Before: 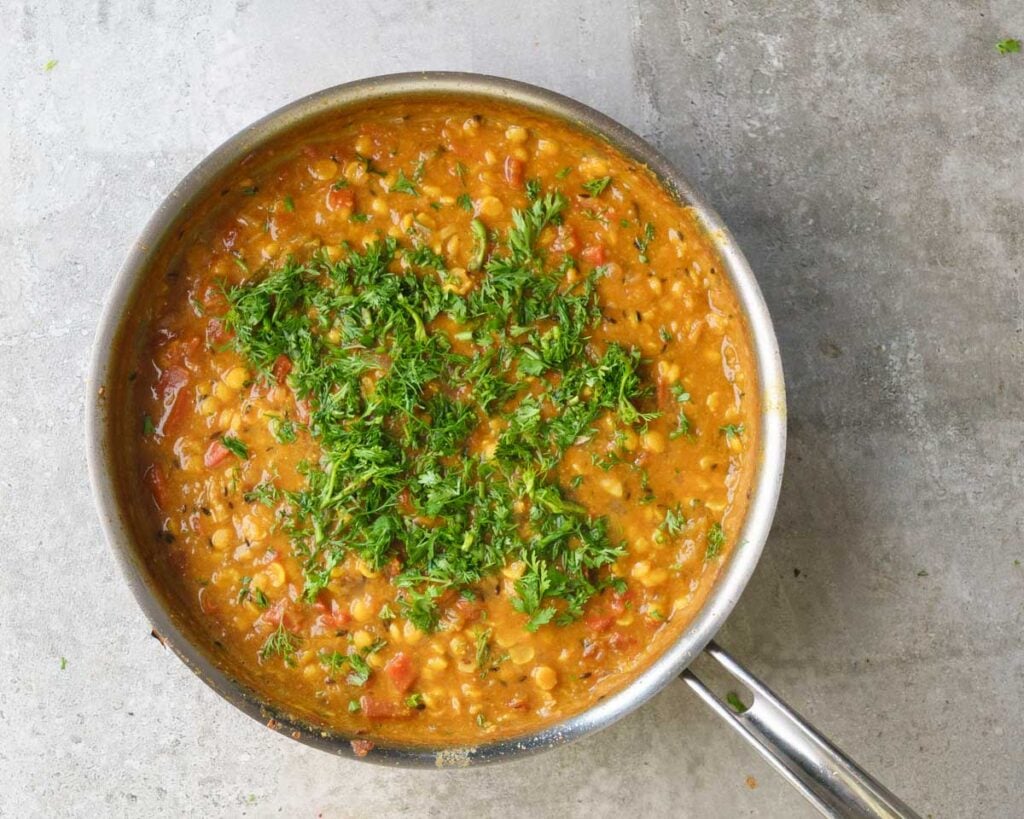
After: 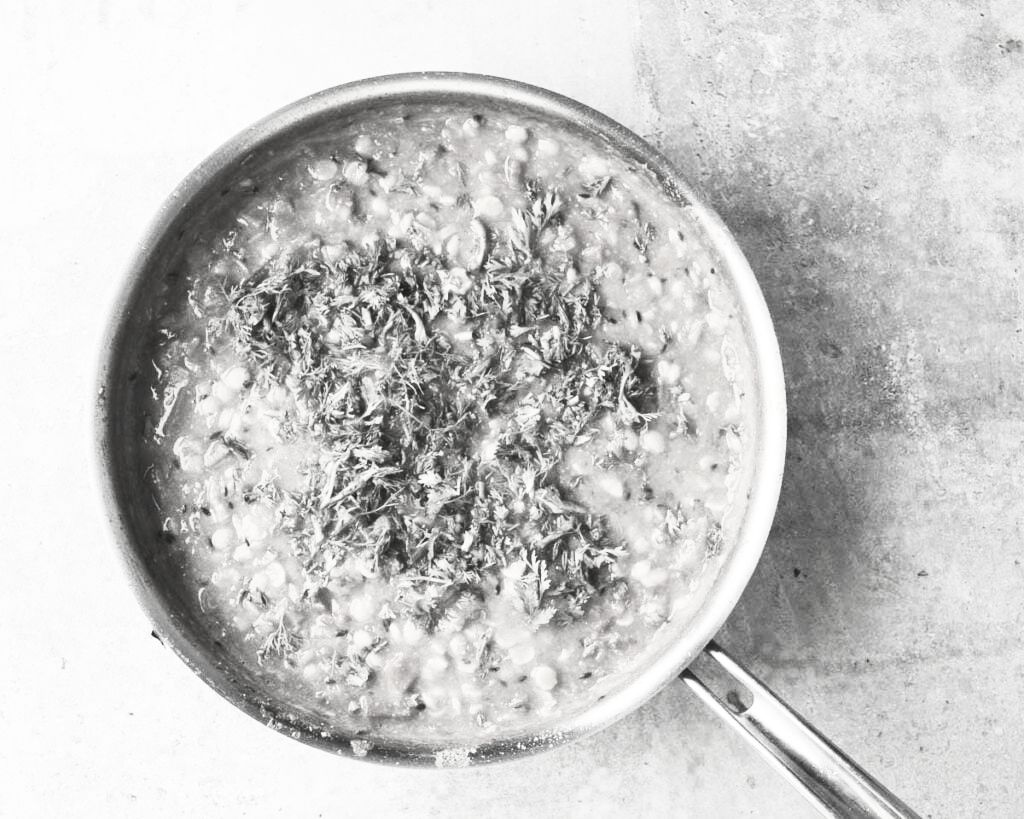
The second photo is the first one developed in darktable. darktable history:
contrast brightness saturation: contrast 0.519, brightness 0.46, saturation -0.98
